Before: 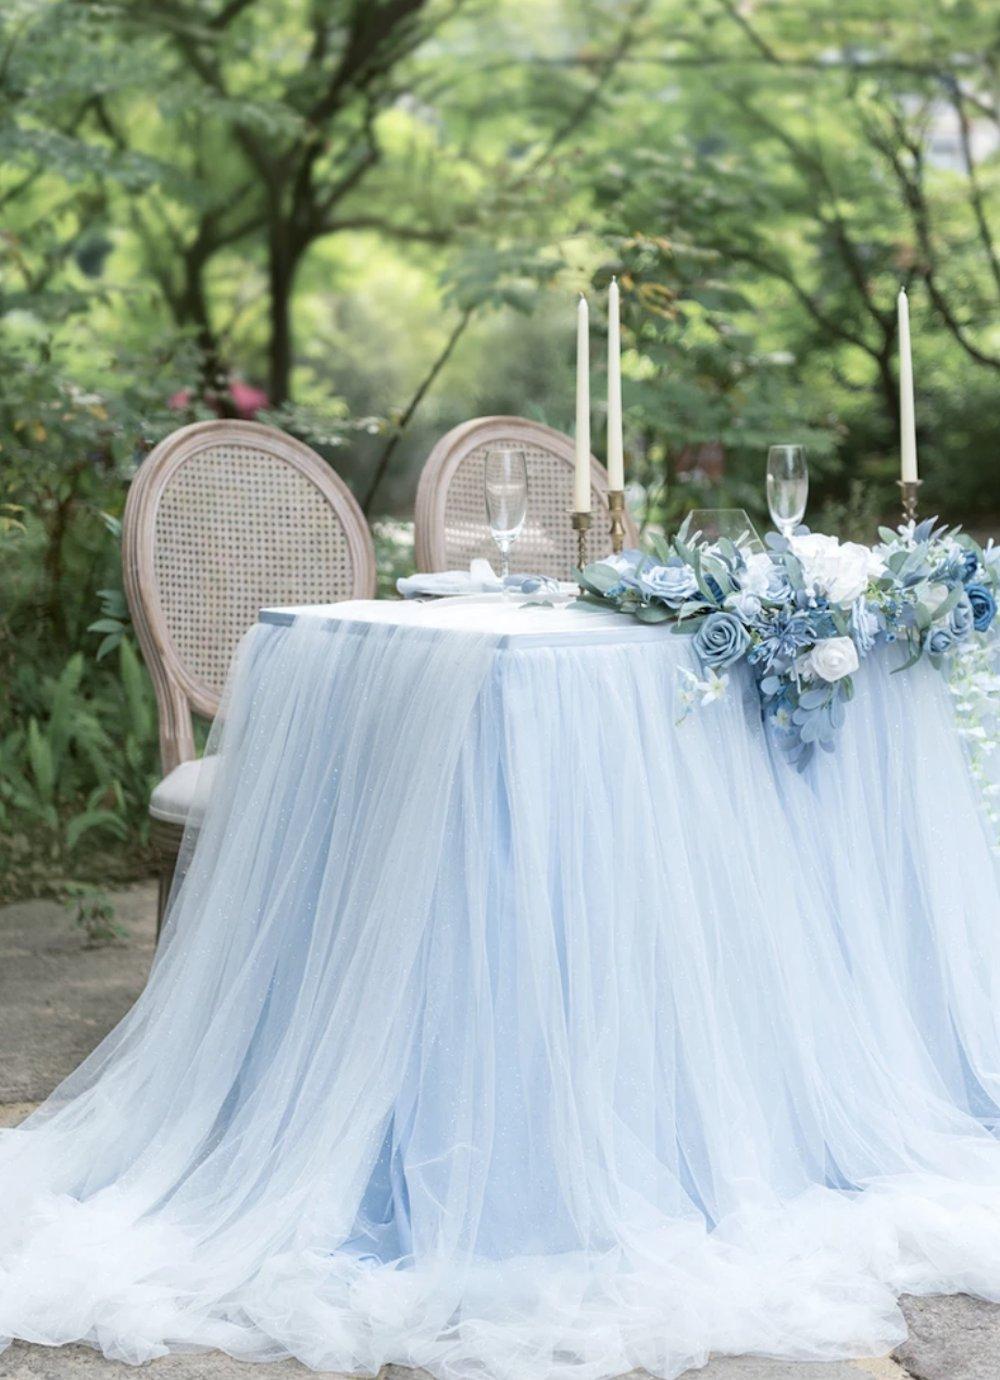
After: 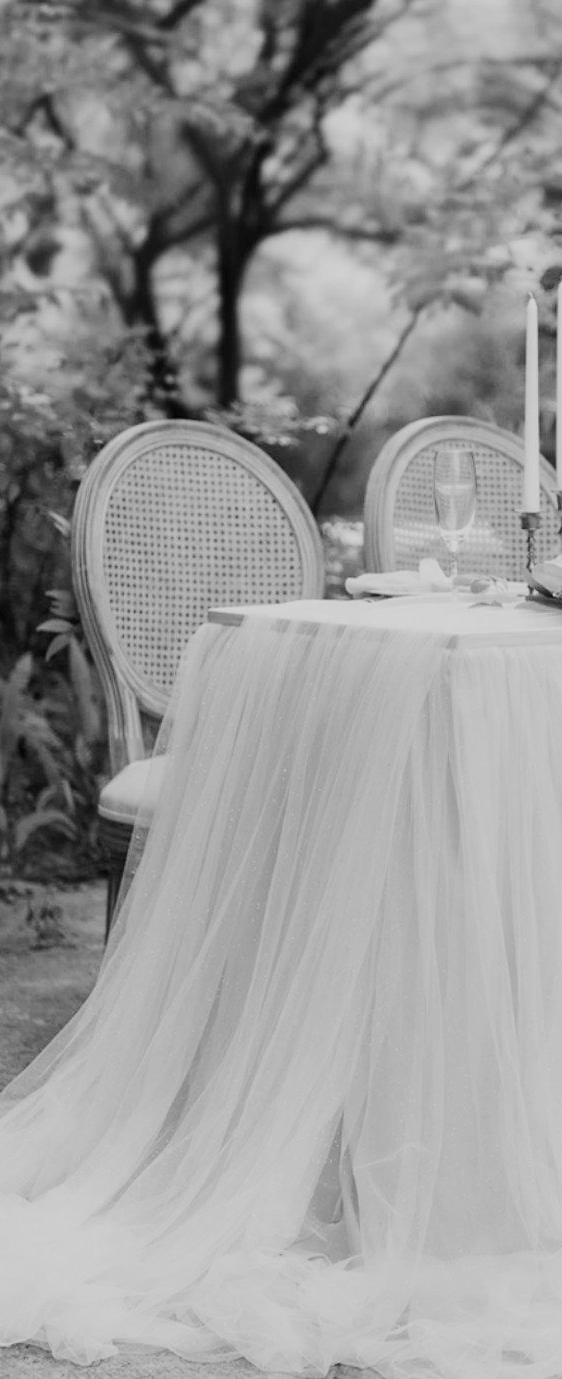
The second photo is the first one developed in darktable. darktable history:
monochrome: a 73.58, b 64.21
crop: left 5.114%, right 38.589%
white balance: red 0.986, blue 1.01
filmic rgb: black relative exposure -7.5 EV, white relative exposure 5 EV, hardness 3.31, contrast 1.3, contrast in shadows safe
